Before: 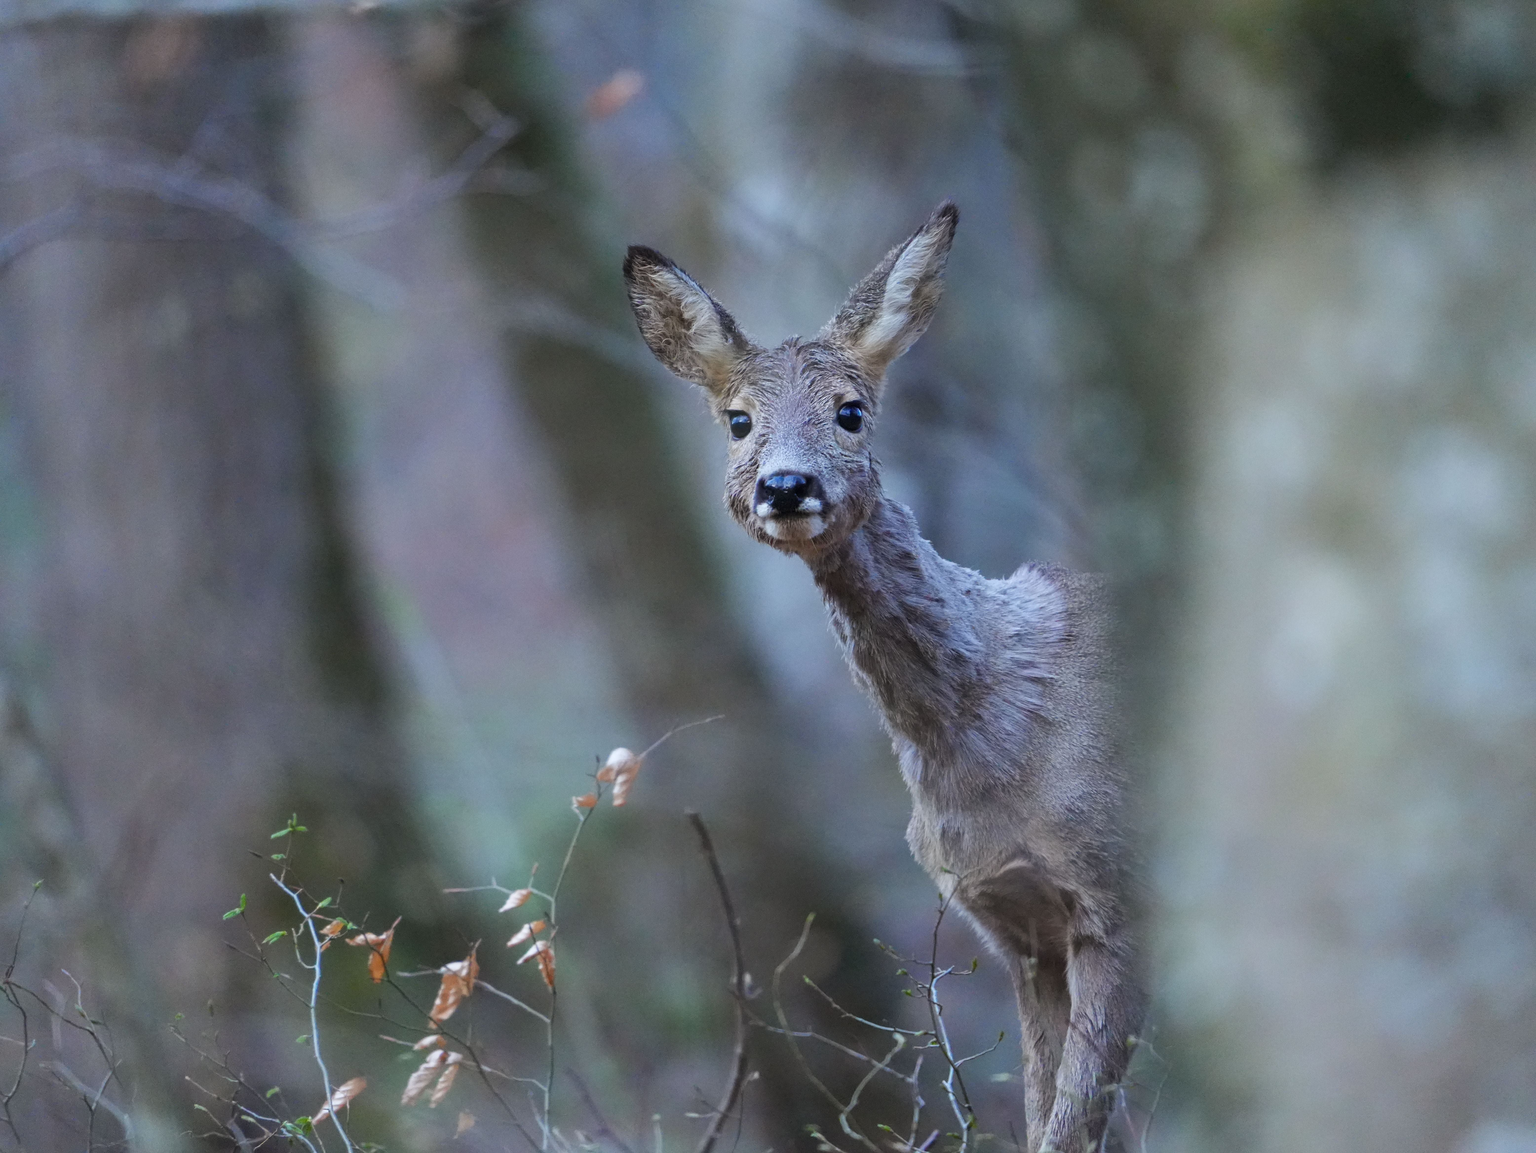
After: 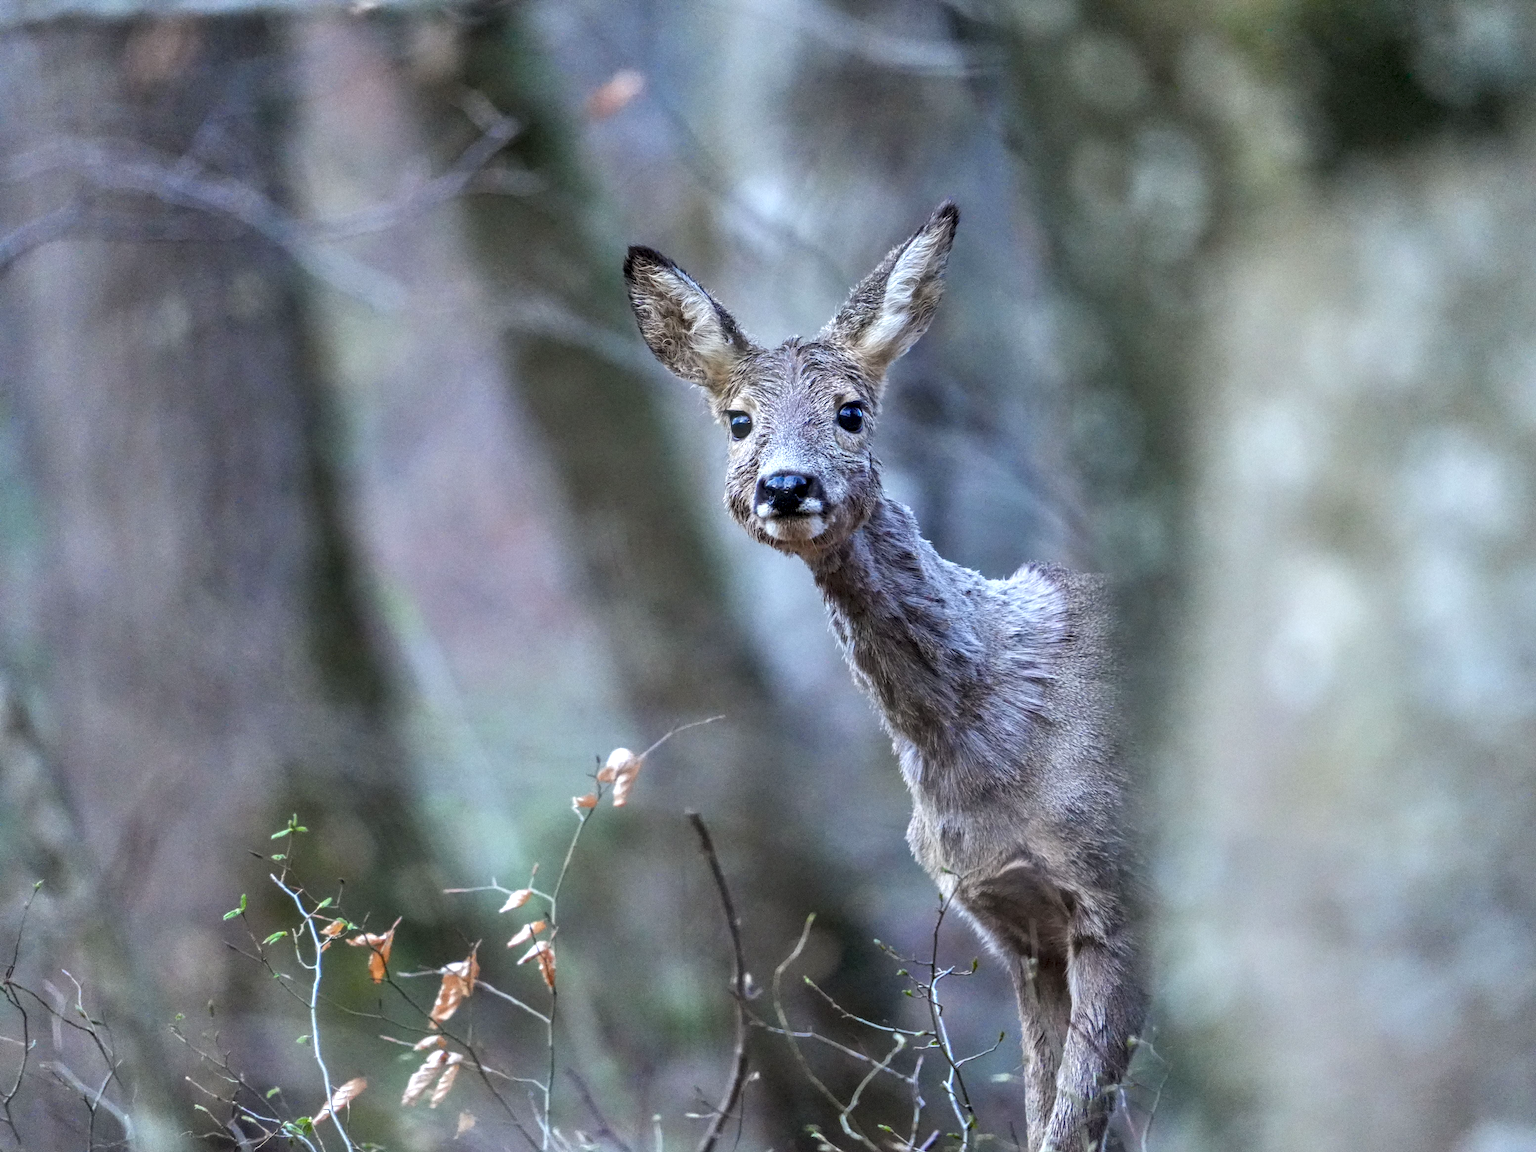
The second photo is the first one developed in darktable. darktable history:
local contrast: highlights 20%, shadows 70%, detail 170%
tone equalizer: -8 EV 1 EV, -7 EV 1 EV, -6 EV 1 EV, -5 EV 1 EV, -4 EV 1 EV, -3 EV 0.75 EV, -2 EV 0.5 EV, -1 EV 0.25 EV
